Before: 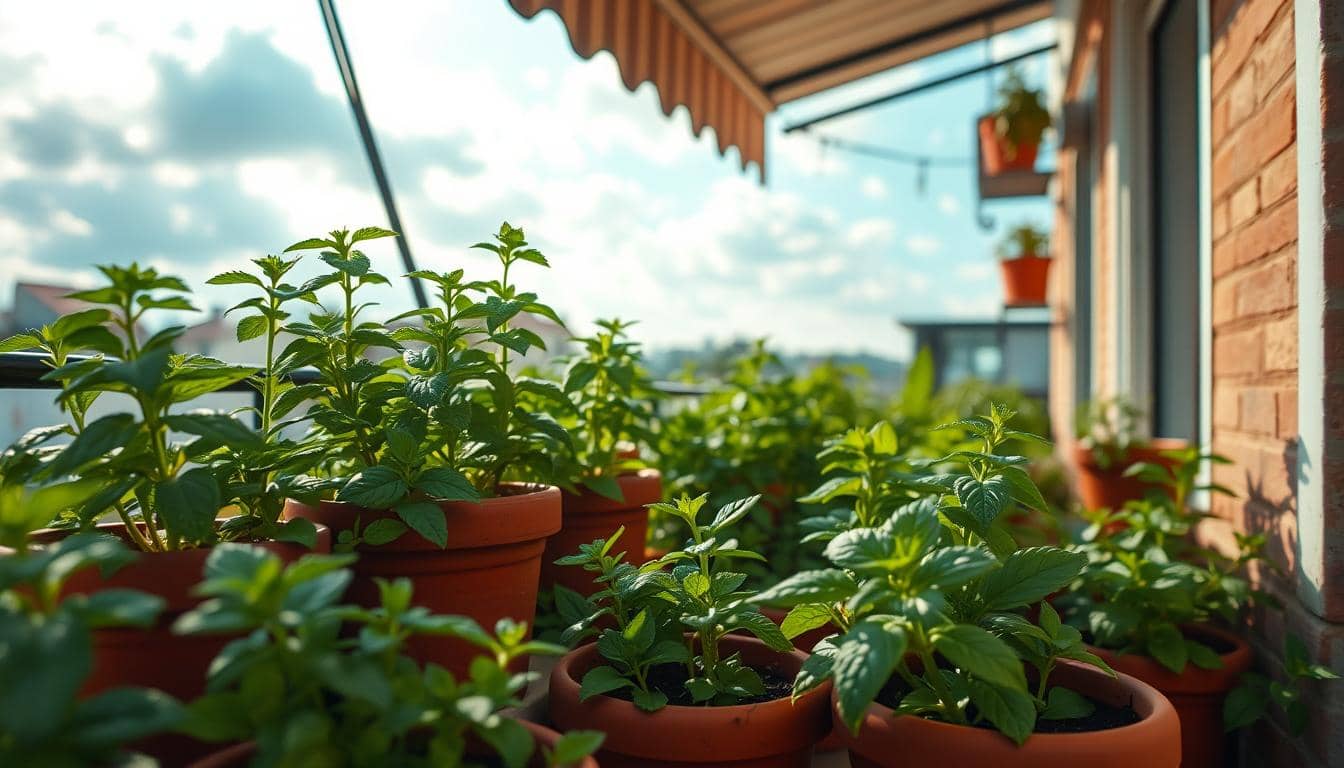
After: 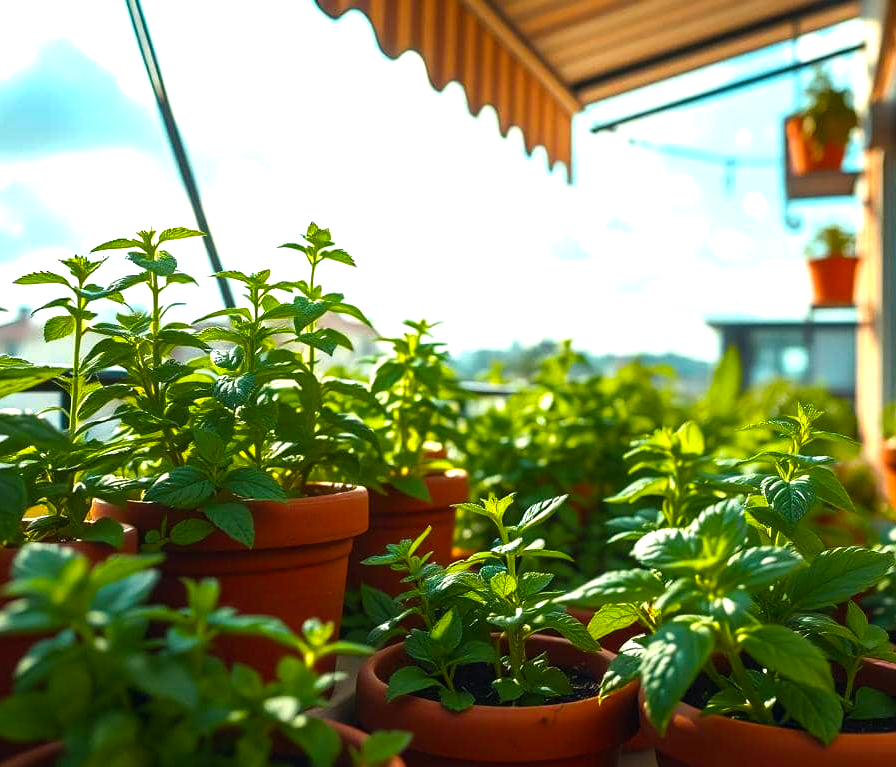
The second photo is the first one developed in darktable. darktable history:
color balance rgb: linear chroma grading › global chroma 14.982%, perceptual saturation grading › global saturation 0.806%, perceptual brilliance grading › global brilliance 11.717%, perceptual brilliance grading › highlights 14.831%, global vibrance 25.43%
crop and rotate: left 14.369%, right 18.948%
